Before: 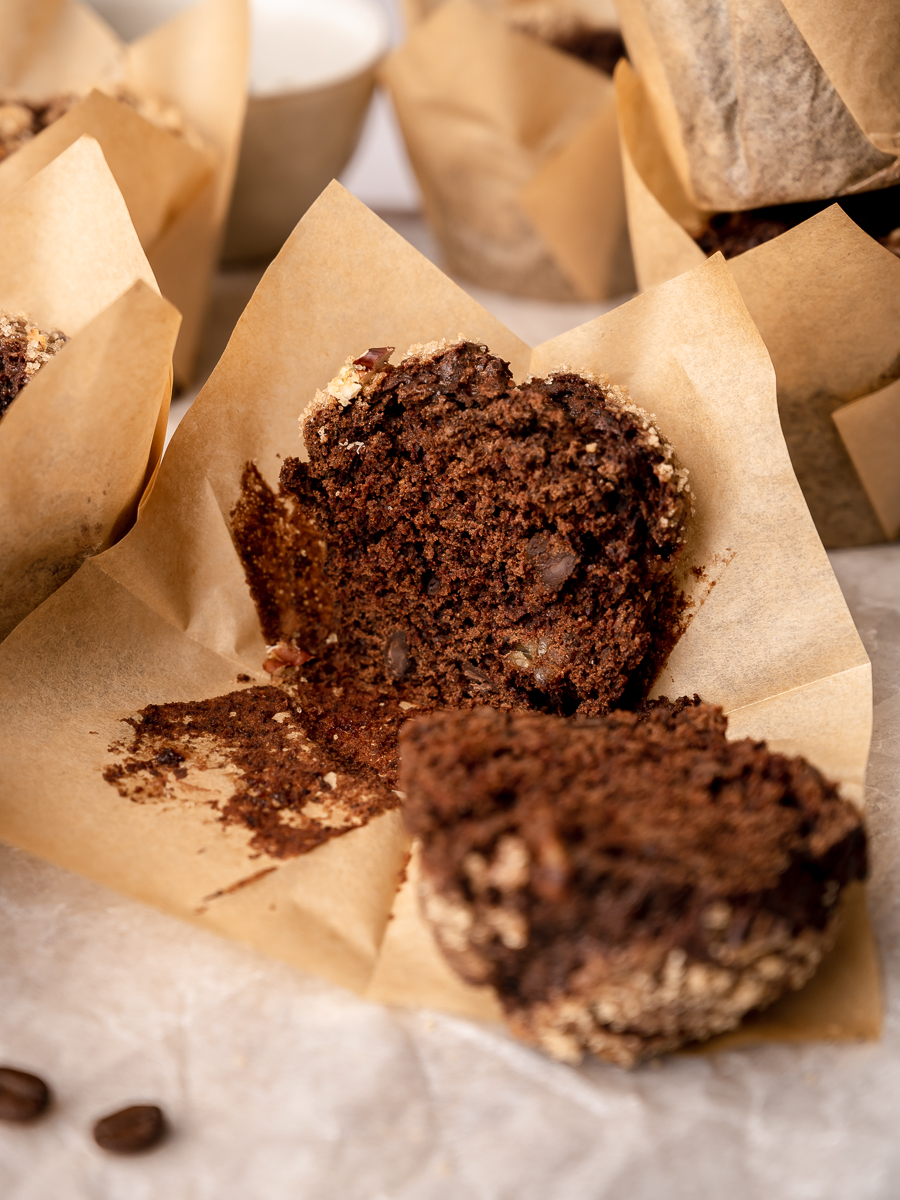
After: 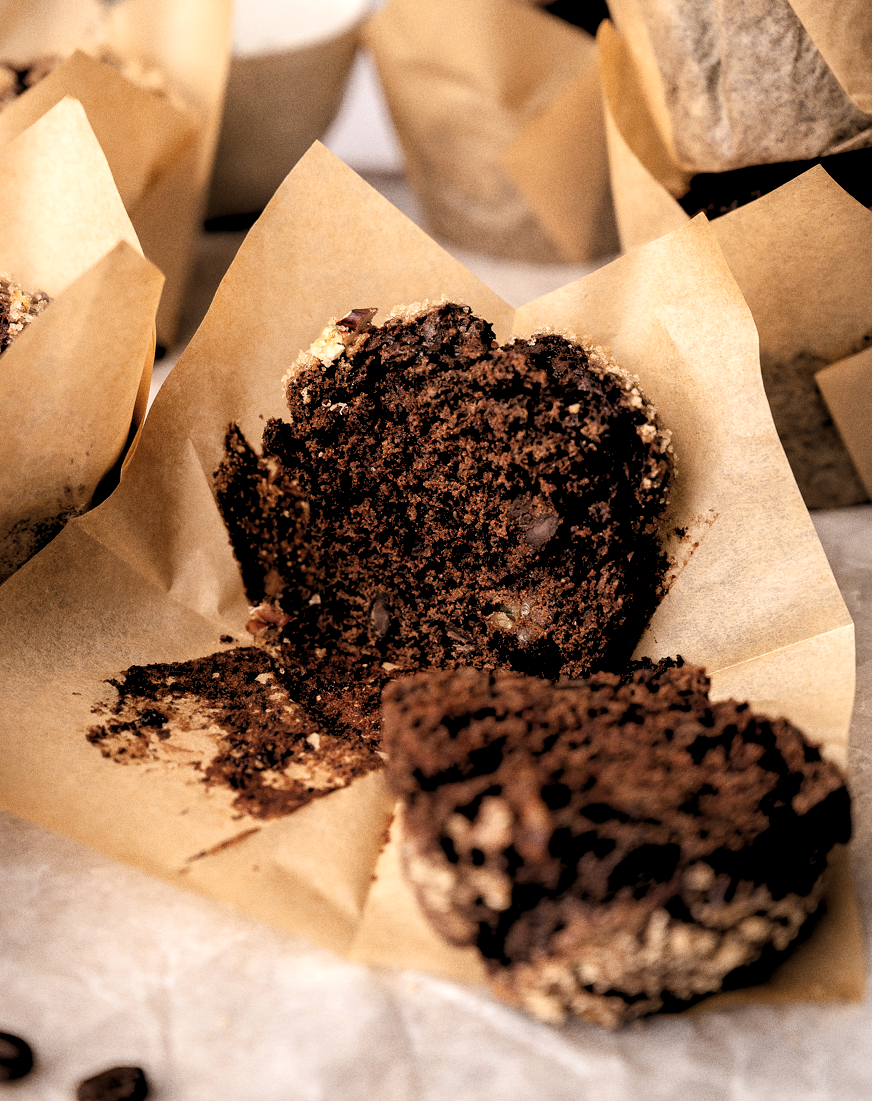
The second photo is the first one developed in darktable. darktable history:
rgb levels: levels [[0.034, 0.472, 0.904], [0, 0.5, 1], [0, 0.5, 1]]
exposure: black level correction -0.008, exposure 0.067 EV, compensate highlight preservation false
crop: left 1.964%, top 3.251%, right 1.122%, bottom 4.933%
grain: on, module defaults
